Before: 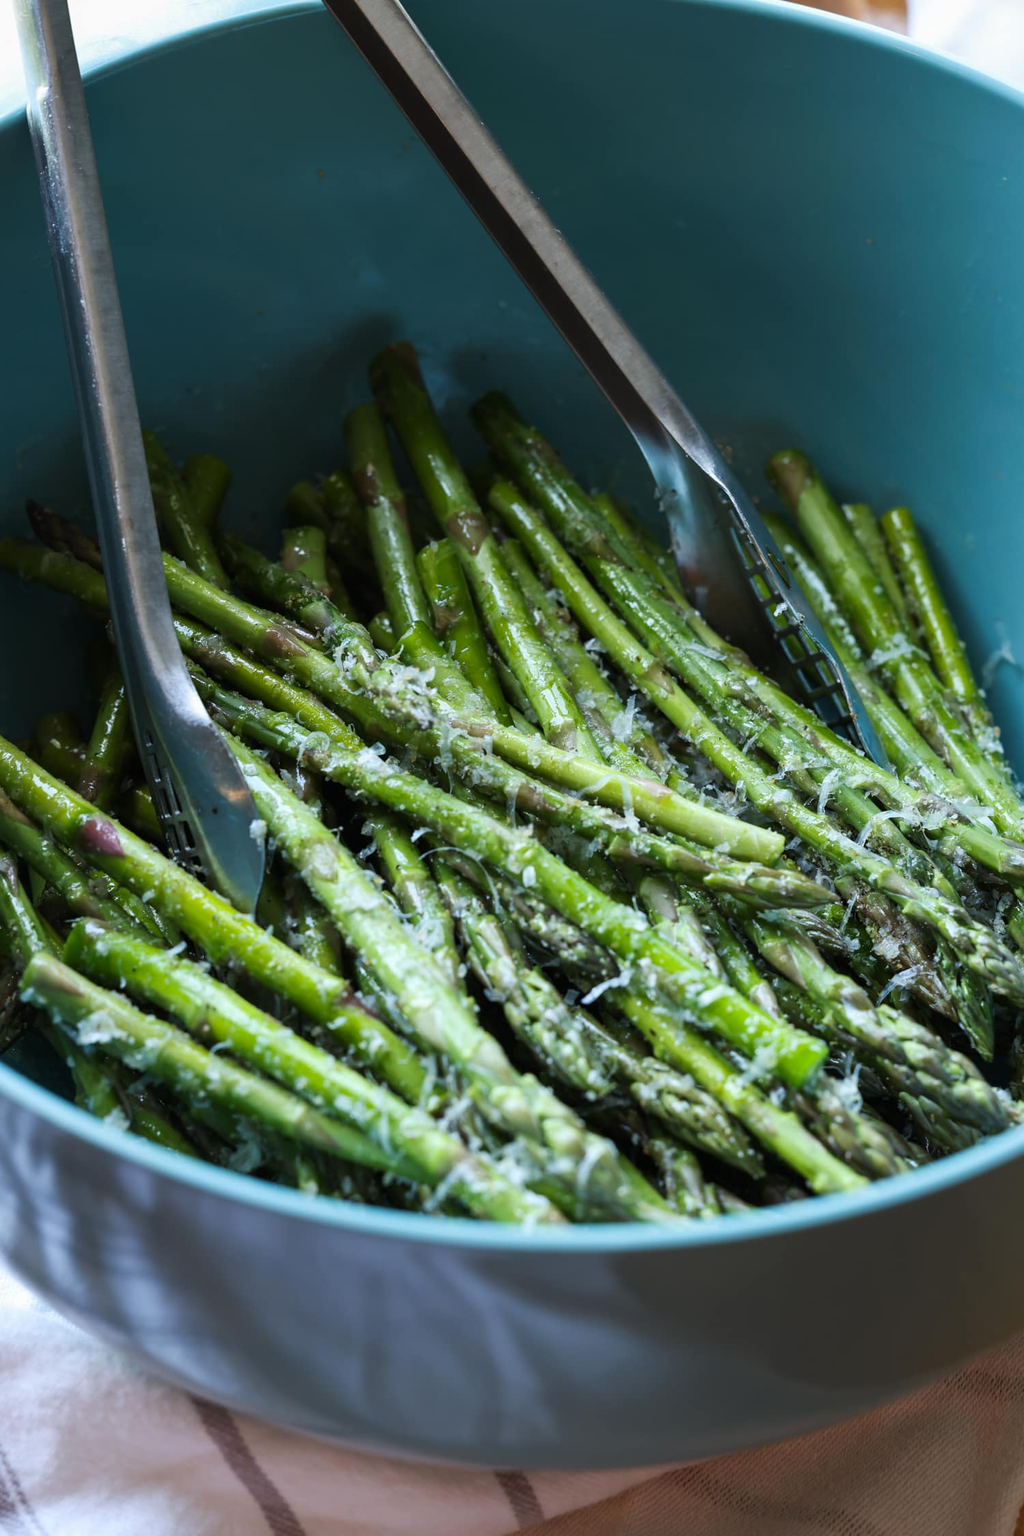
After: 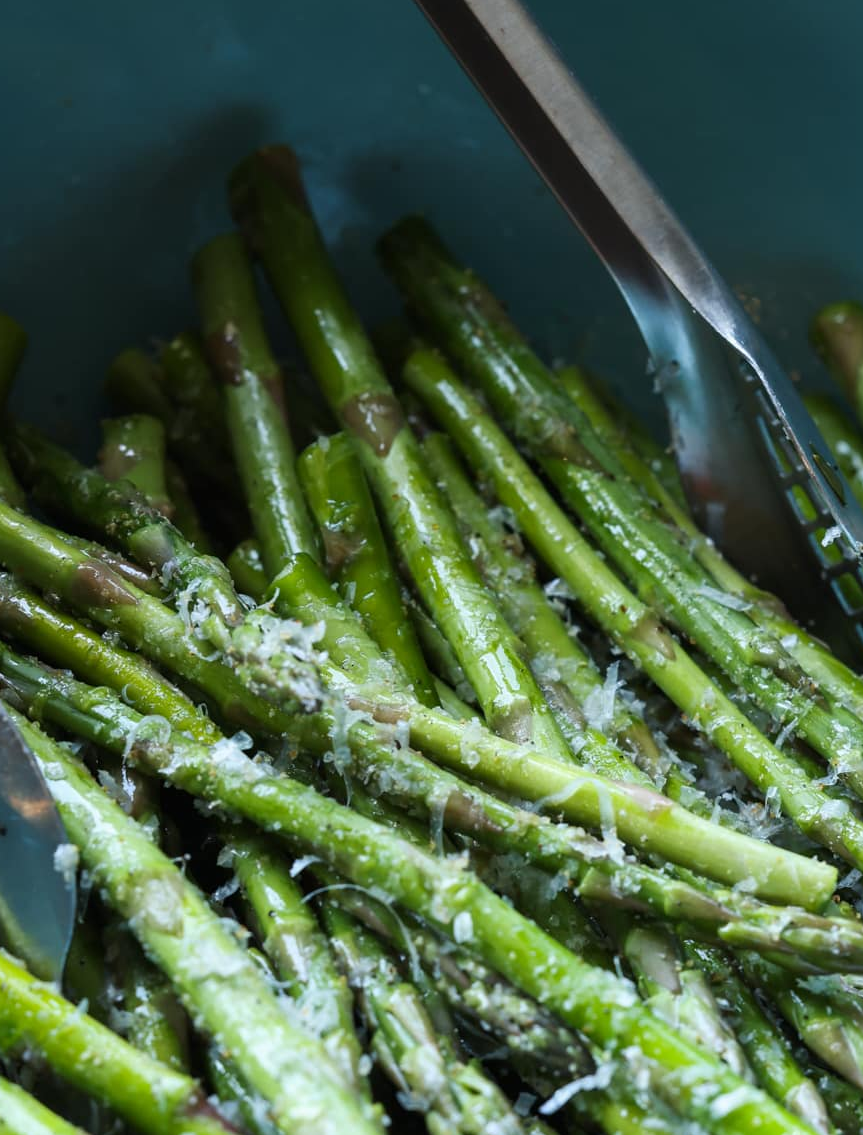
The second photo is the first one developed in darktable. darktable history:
crop: left 20.804%, top 15.853%, right 21.66%, bottom 33.674%
